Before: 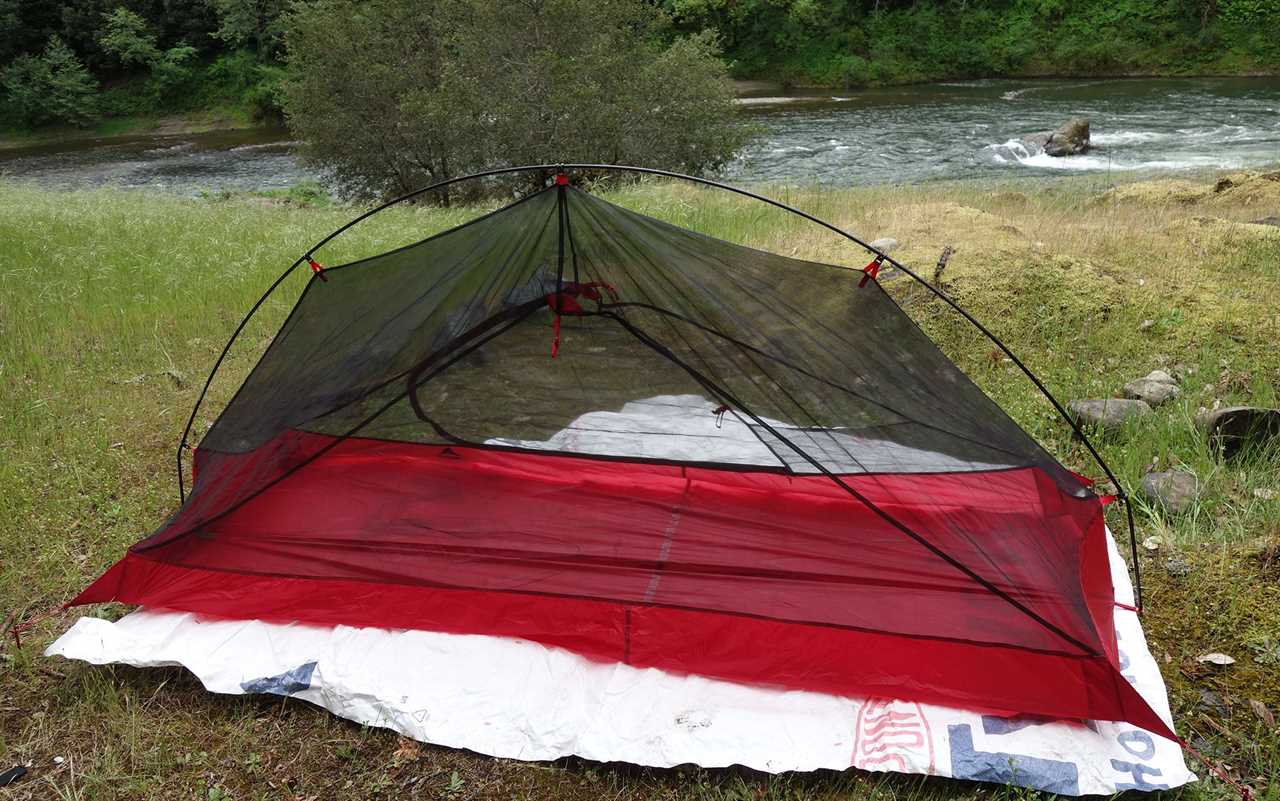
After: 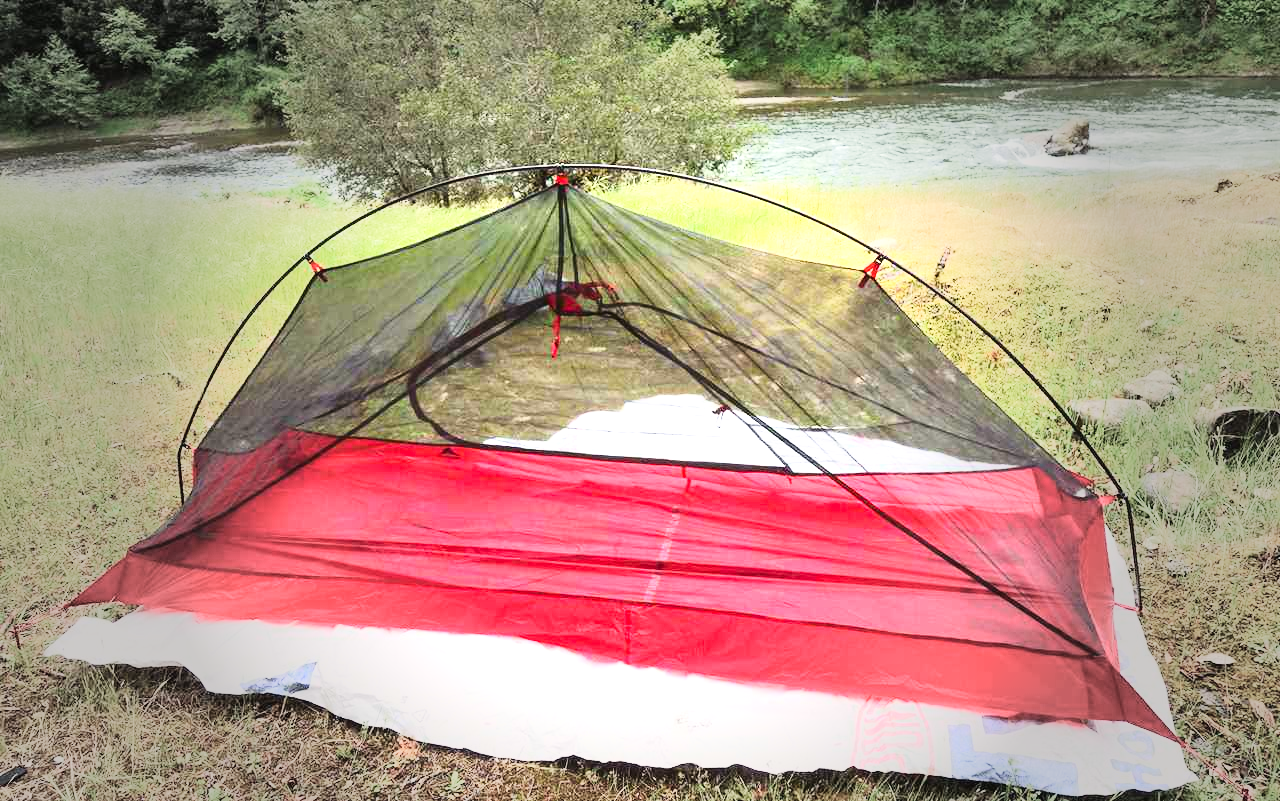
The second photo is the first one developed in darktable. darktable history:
vignetting: fall-off start 40%, fall-off radius 40%
exposure: black level correction 0, exposure 1.3 EV, compensate exposure bias true, compensate highlight preservation false
color balance rgb: shadows lift › chroma 1%, shadows lift › hue 28.8°, power › hue 60°, highlights gain › chroma 1%, highlights gain › hue 60°, global offset › luminance 0.25%, perceptual saturation grading › highlights -20%, perceptual saturation grading › shadows 20%, perceptual brilliance grading › highlights 10%, perceptual brilliance grading › shadows -5%, global vibrance 19.67%
base curve: curves: ch0 [(0, 0) (0.018, 0.026) (0.143, 0.37) (0.33, 0.731) (0.458, 0.853) (0.735, 0.965) (0.905, 0.986) (1, 1)]
